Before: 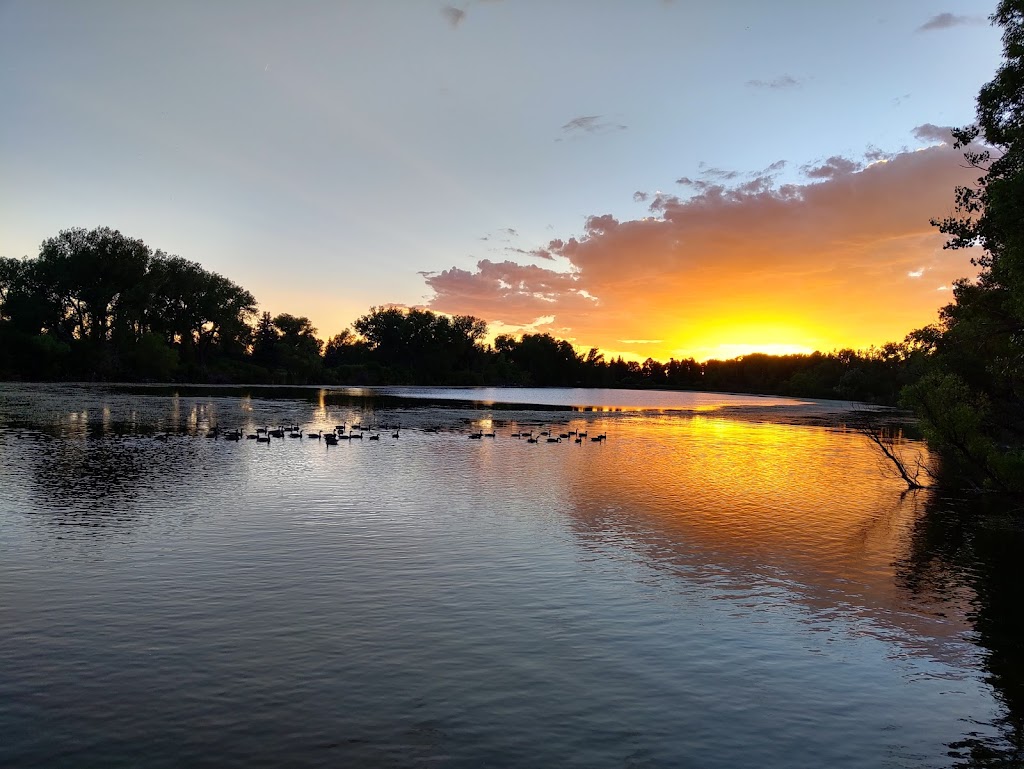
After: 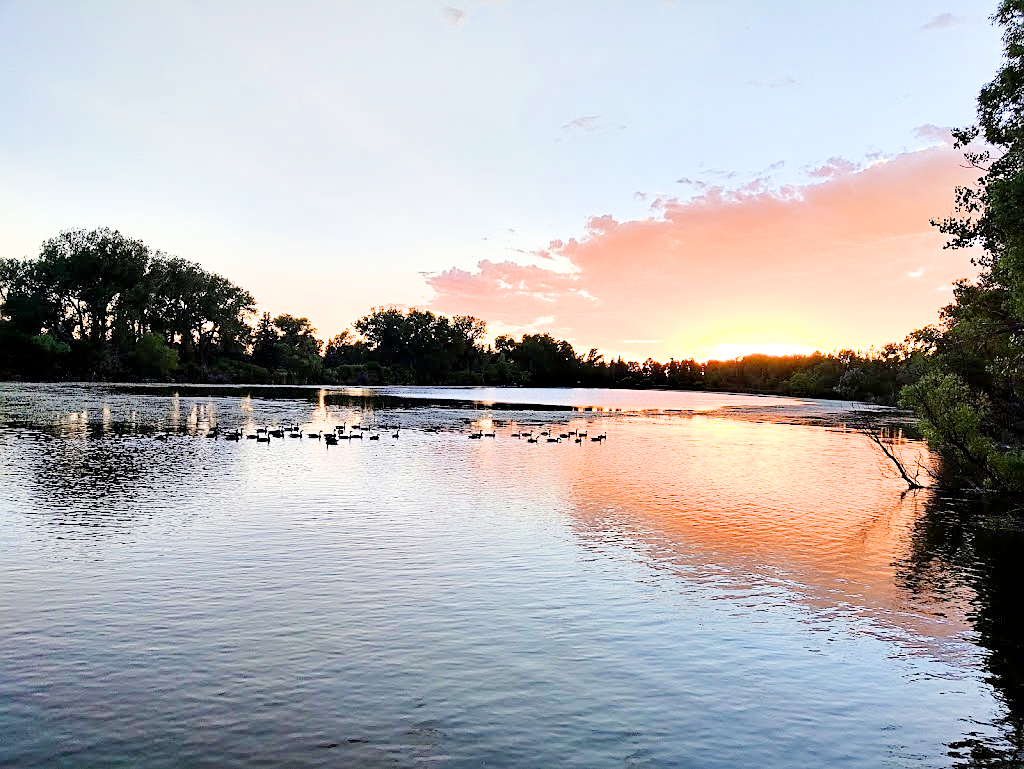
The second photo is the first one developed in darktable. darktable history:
haze removal: compatibility mode true, adaptive false
exposure: black level correction 0.001, exposure 2.627 EV, compensate highlight preservation false
sharpen: amount 0.56
filmic rgb: black relative exposure -7.25 EV, white relative exposure 5.07 EV, hardness 3.21
